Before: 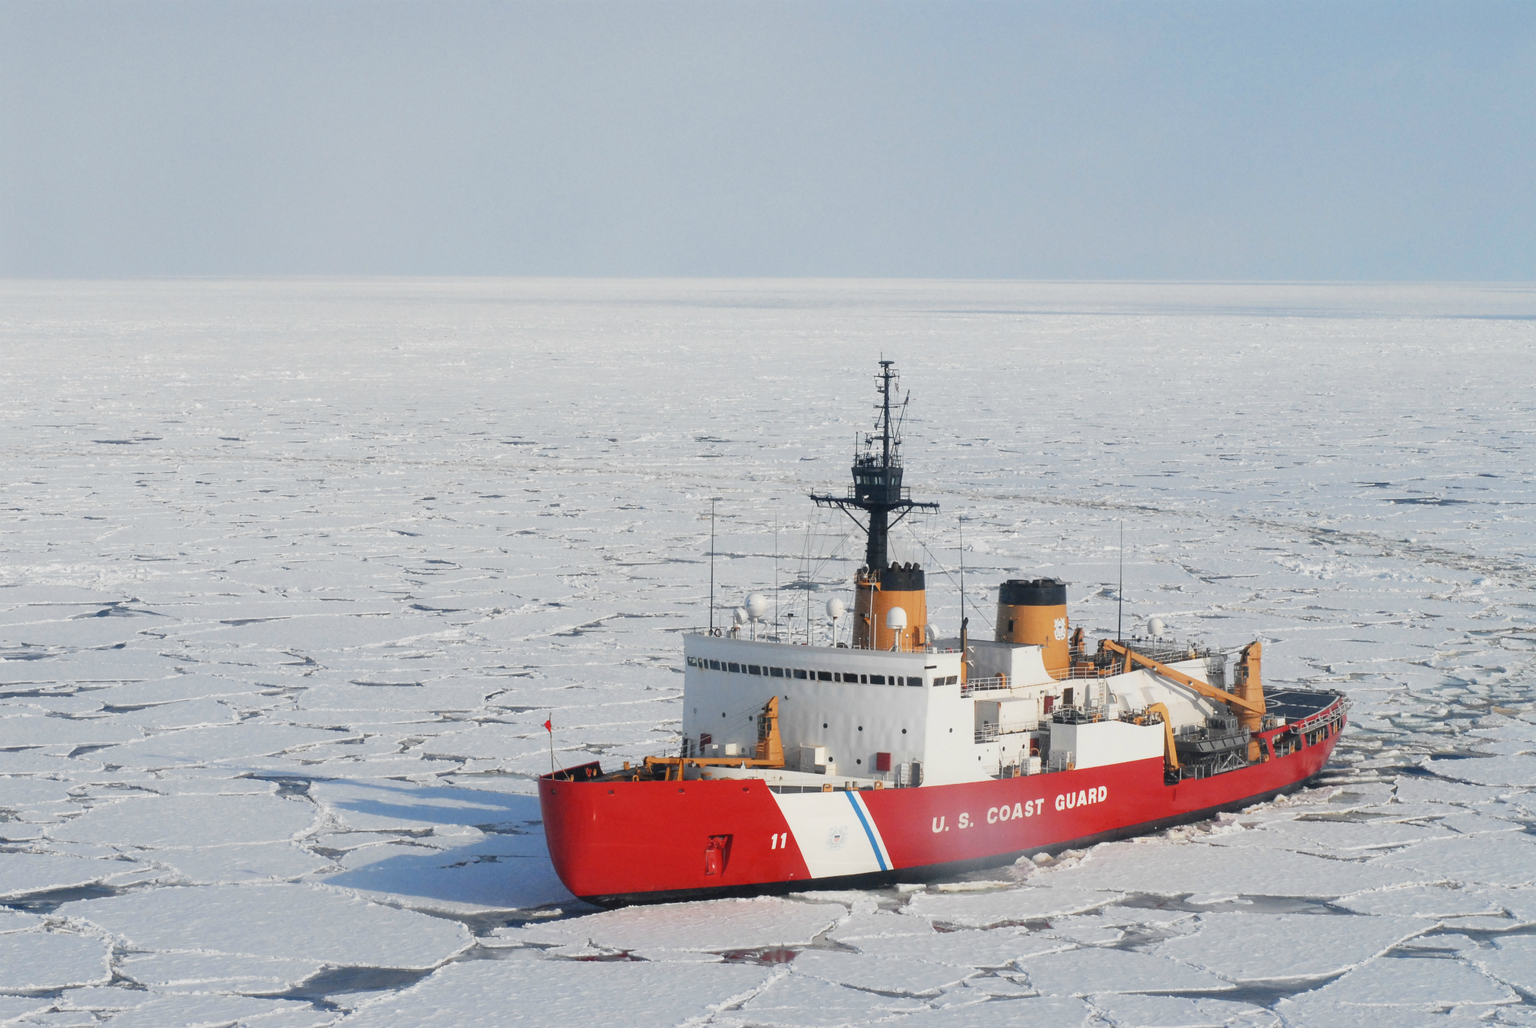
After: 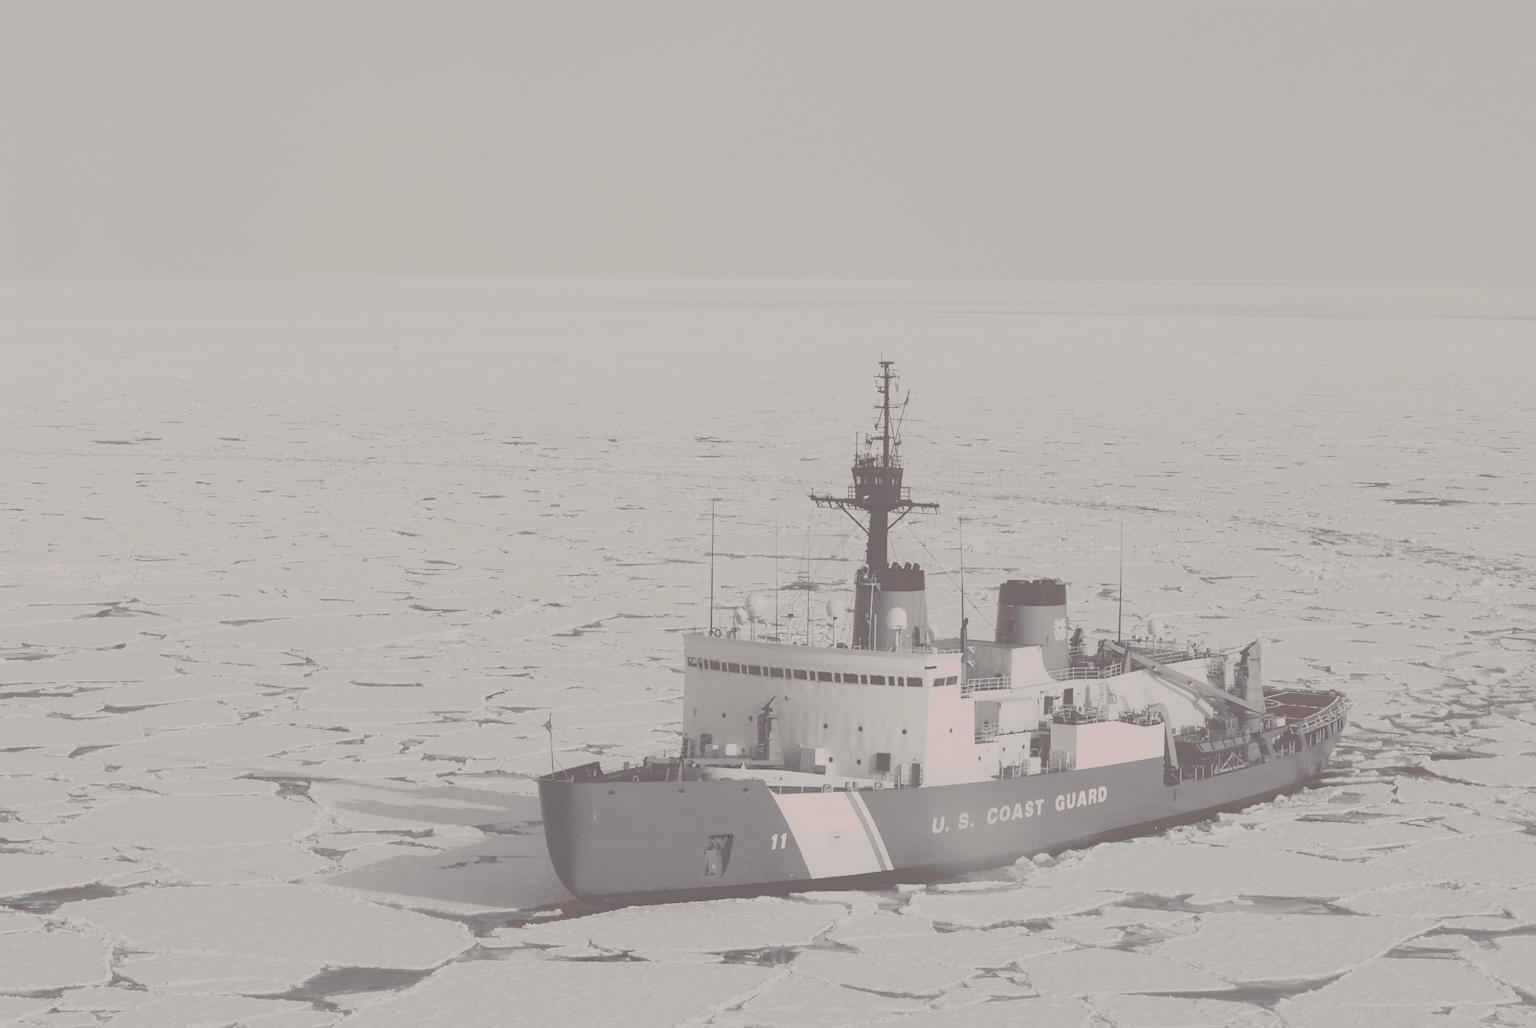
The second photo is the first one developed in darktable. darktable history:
tone curve: curves: ch0 [(0, 0) (0.003, 0.43) (0.011, 0.433) (0.025, 0.434) (0.044, 0.436) (0.069, 0.439) (0.1, 0.442) (0.136, 0.446) (0.177, 0.449) (0.224, 0.454) (0.277, 0.462) (0.335, 0.488) (0.399, 0.524) (0.468, 0.566) (0.543, 0.615) (0.623, 0.666) (0.709, 0.718) (0.801, 0.761) (0.898, 0.801) (1, 1)], preserve colors none
color look up table: target L [81.9, 84.09, 83.16, 79.17, 49.42, 57.06, 56.87, 36.39, 37.23, 34.4, 8.161, 8.161, 81.17, 74.59, 63.11, 56.08, 65.46, 52.8, 32.92, 40.5, 45.93, 32.92, 2.65, 5.79, 4.039, 97.51, 78.25, 91, 76.82, 88.44, 50.86, 87.56, 84.71, 56.78, 60.7, 61.65, 46.58, 32.92, 41.54, 43.02, 15.91, 12.43, 12.43, 89.74, 88.44, 61.65, 63.07, 37.86, 24.23], target a [2.486, 2.632, 1.475, 3.901, 3.869, 3.485, 2.722, 6.604, 6.353, 6.767, 40.42, 40.42, 2.351, 2.73, 3.027, 3.623, 2.714, 4.415, 6.836, 5.029, 5.111, 6.836, 17.18, 35.36, 27.26, 7.438, 2.56, 1.476, 3.158, 2.429, 3.409, 1.197, 1.297, 2.548, 2.904, 2.903, 4.956, 6.836, 6.222, 5.383, 37.99, 37.83, 37.83, 2.733, 2.429, 2.903, 2.766, 6.876, 19.51], target b [6.662, 6.449, 7.352, 8.072, 1.337, 2.084, 2.525, 1.307, 1.33, 1.468, 12.64, 12.64, 7.845, 4.17, 2.201, 2.465, 3.666, 2.083, 1.464, 0.957, 0.95, 1.464, 3.673, 9.05, 6.049, 16.58, 6.664, 10.42, 6.576, 8.747, 1.674, 8.518, 7.353, 1.624, 3.391, 2.469, 1.973, 1.464, 1.166, 0.978, 13.99, 13.92, 13.92, 9.639, 8.747, 2.469, 3.21, 1.482, 5.083], num patches 49
